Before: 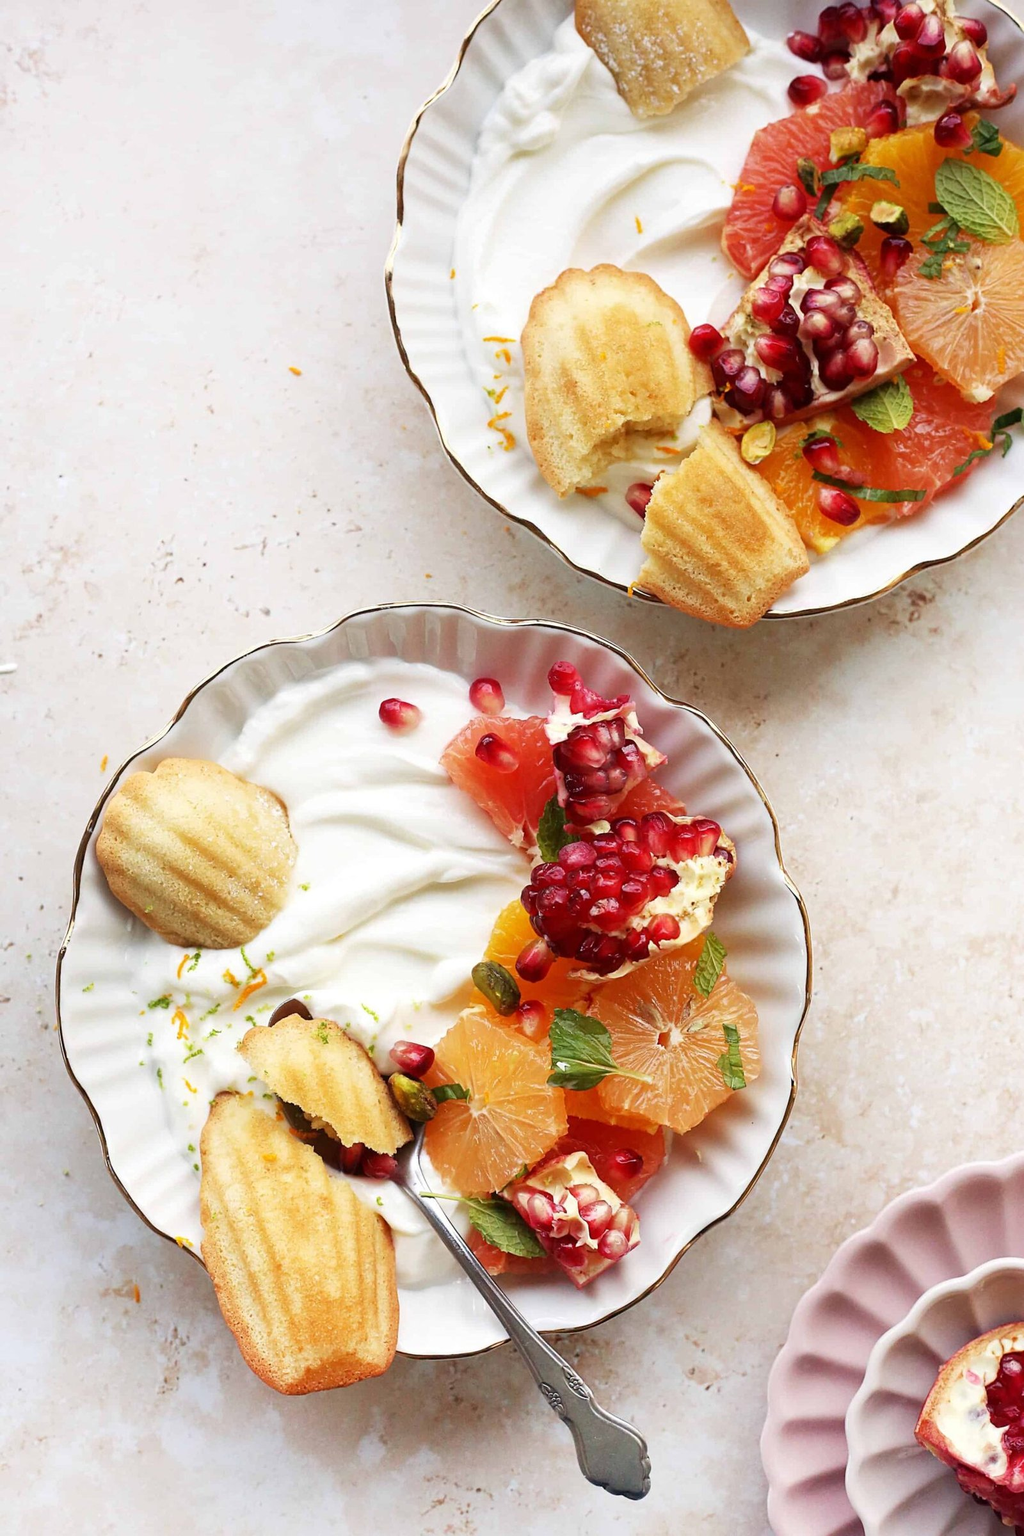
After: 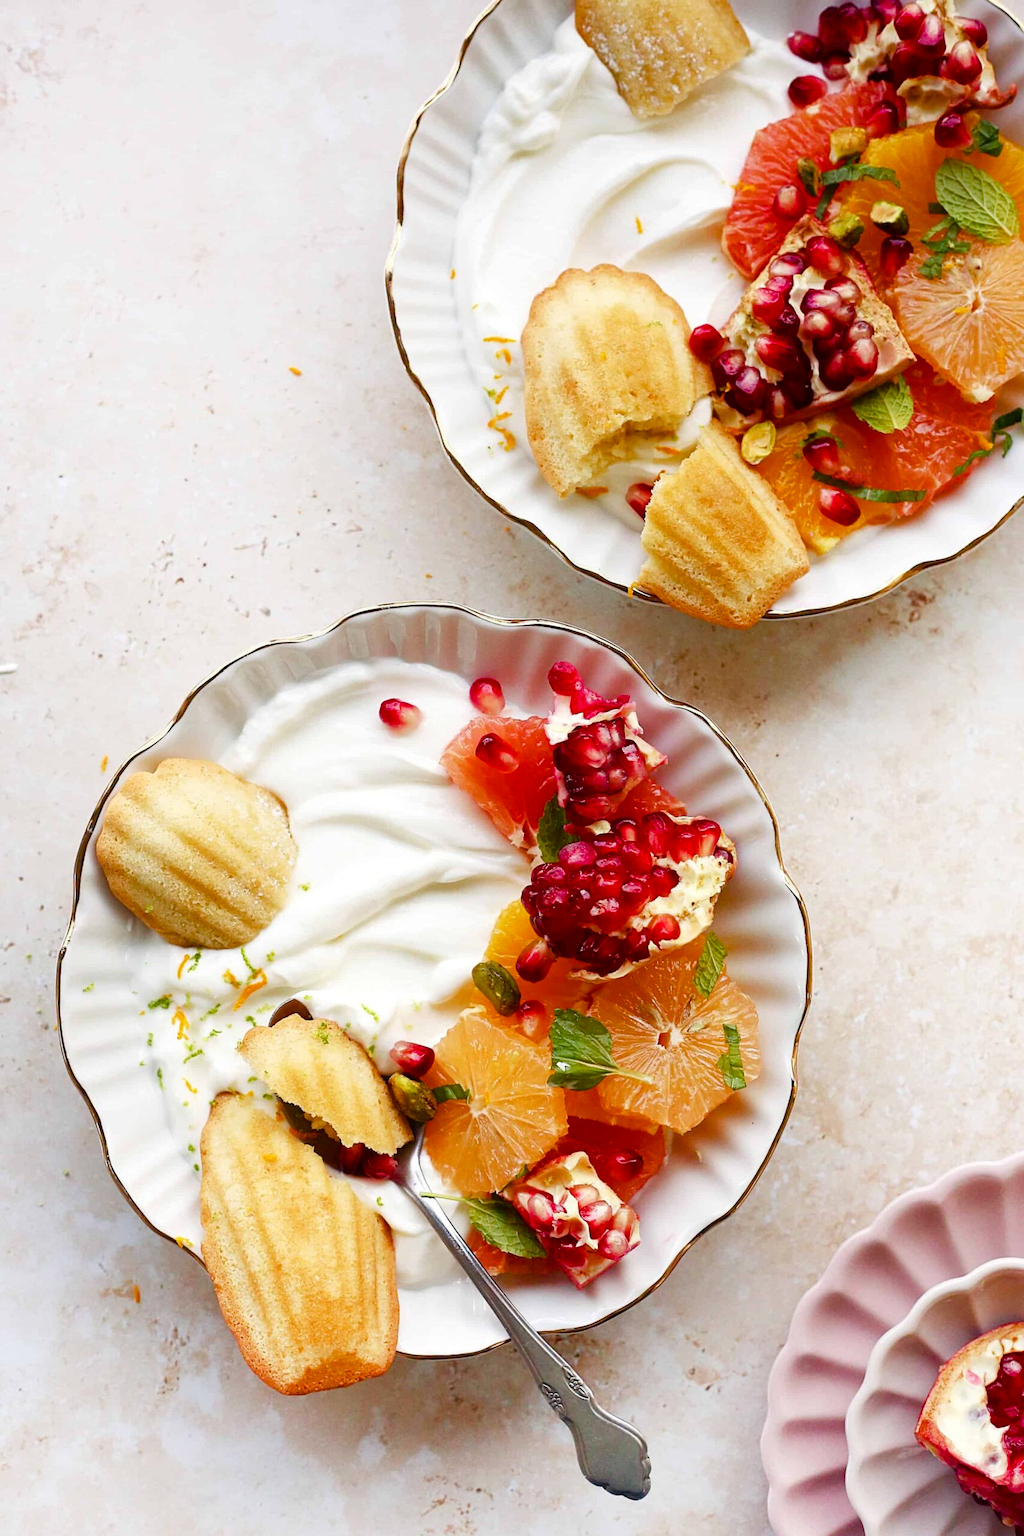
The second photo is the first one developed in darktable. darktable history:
color balance rgb: perceptual saturation grading › global saturation 27.244%, perceptual saturation grading › highlights -28.922%, perceptual saturation grading › mid-tones 15.51%, perceptual saturation grading › shadows 32.82%
